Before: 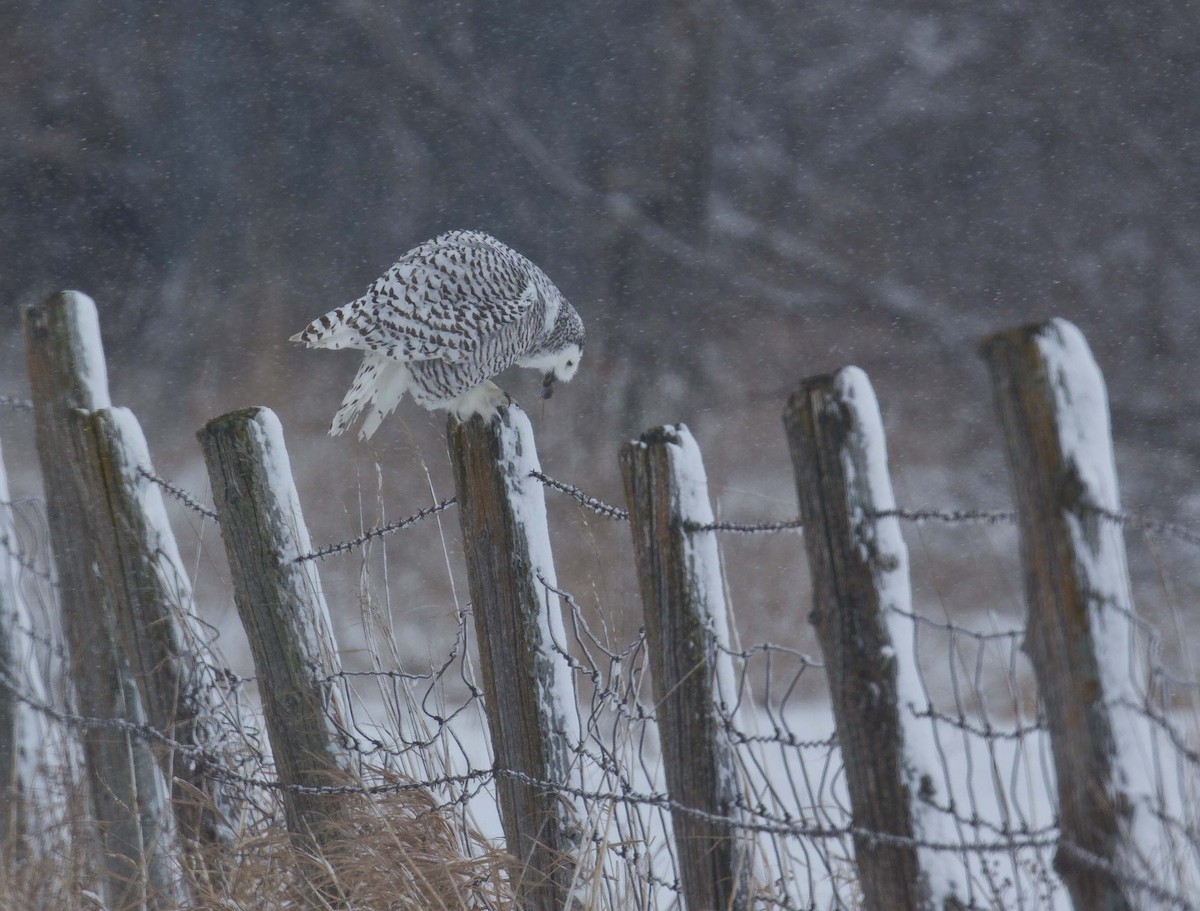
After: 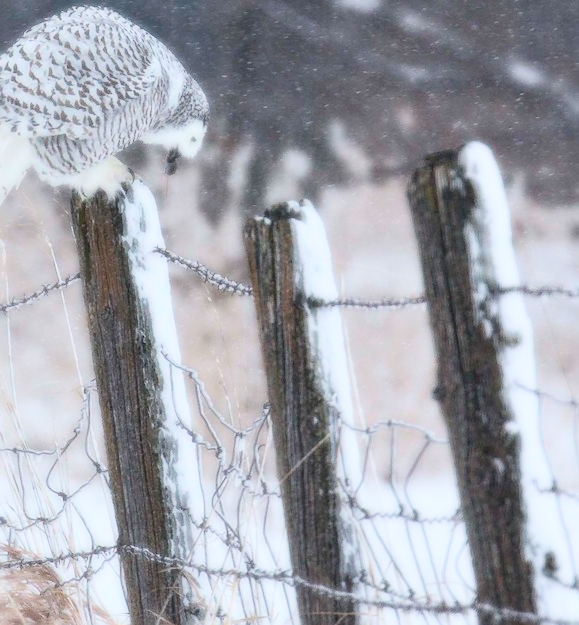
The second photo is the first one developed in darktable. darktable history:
crop: left 31.379%, top 24.658%, right 20.326%, bottom 6.628%
sharpen: on, module defaults
exposure: exposure 0.661 EV, compensate highlight preservation false
bloom: size 0%, threshold 54.82%, strength 8.31%
filmic rgb: black relative exposure -7.65 EV, white relative exposure 4.56 EV, hardness 3.61
